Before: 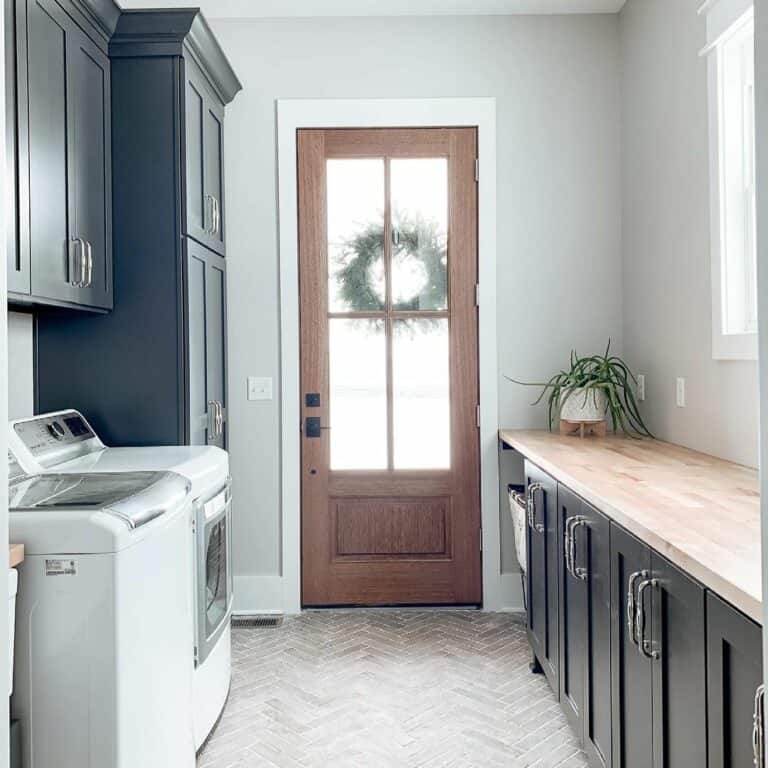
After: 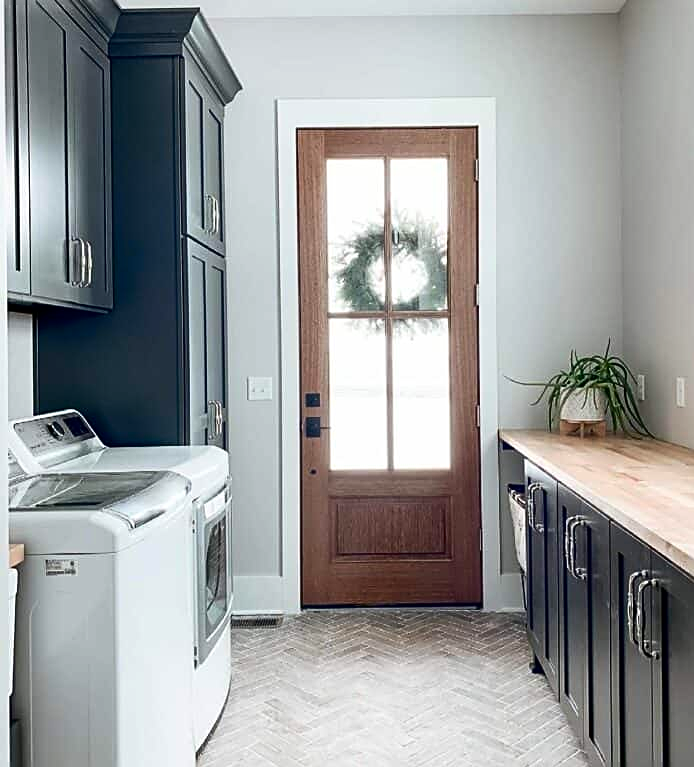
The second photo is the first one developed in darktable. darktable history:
crop: right 9.523%, bottom 0.023%
contrast brightness saturation: contrast 0.122, brightness -0.119, saturation 0.205
sharpen: on, module defaults
